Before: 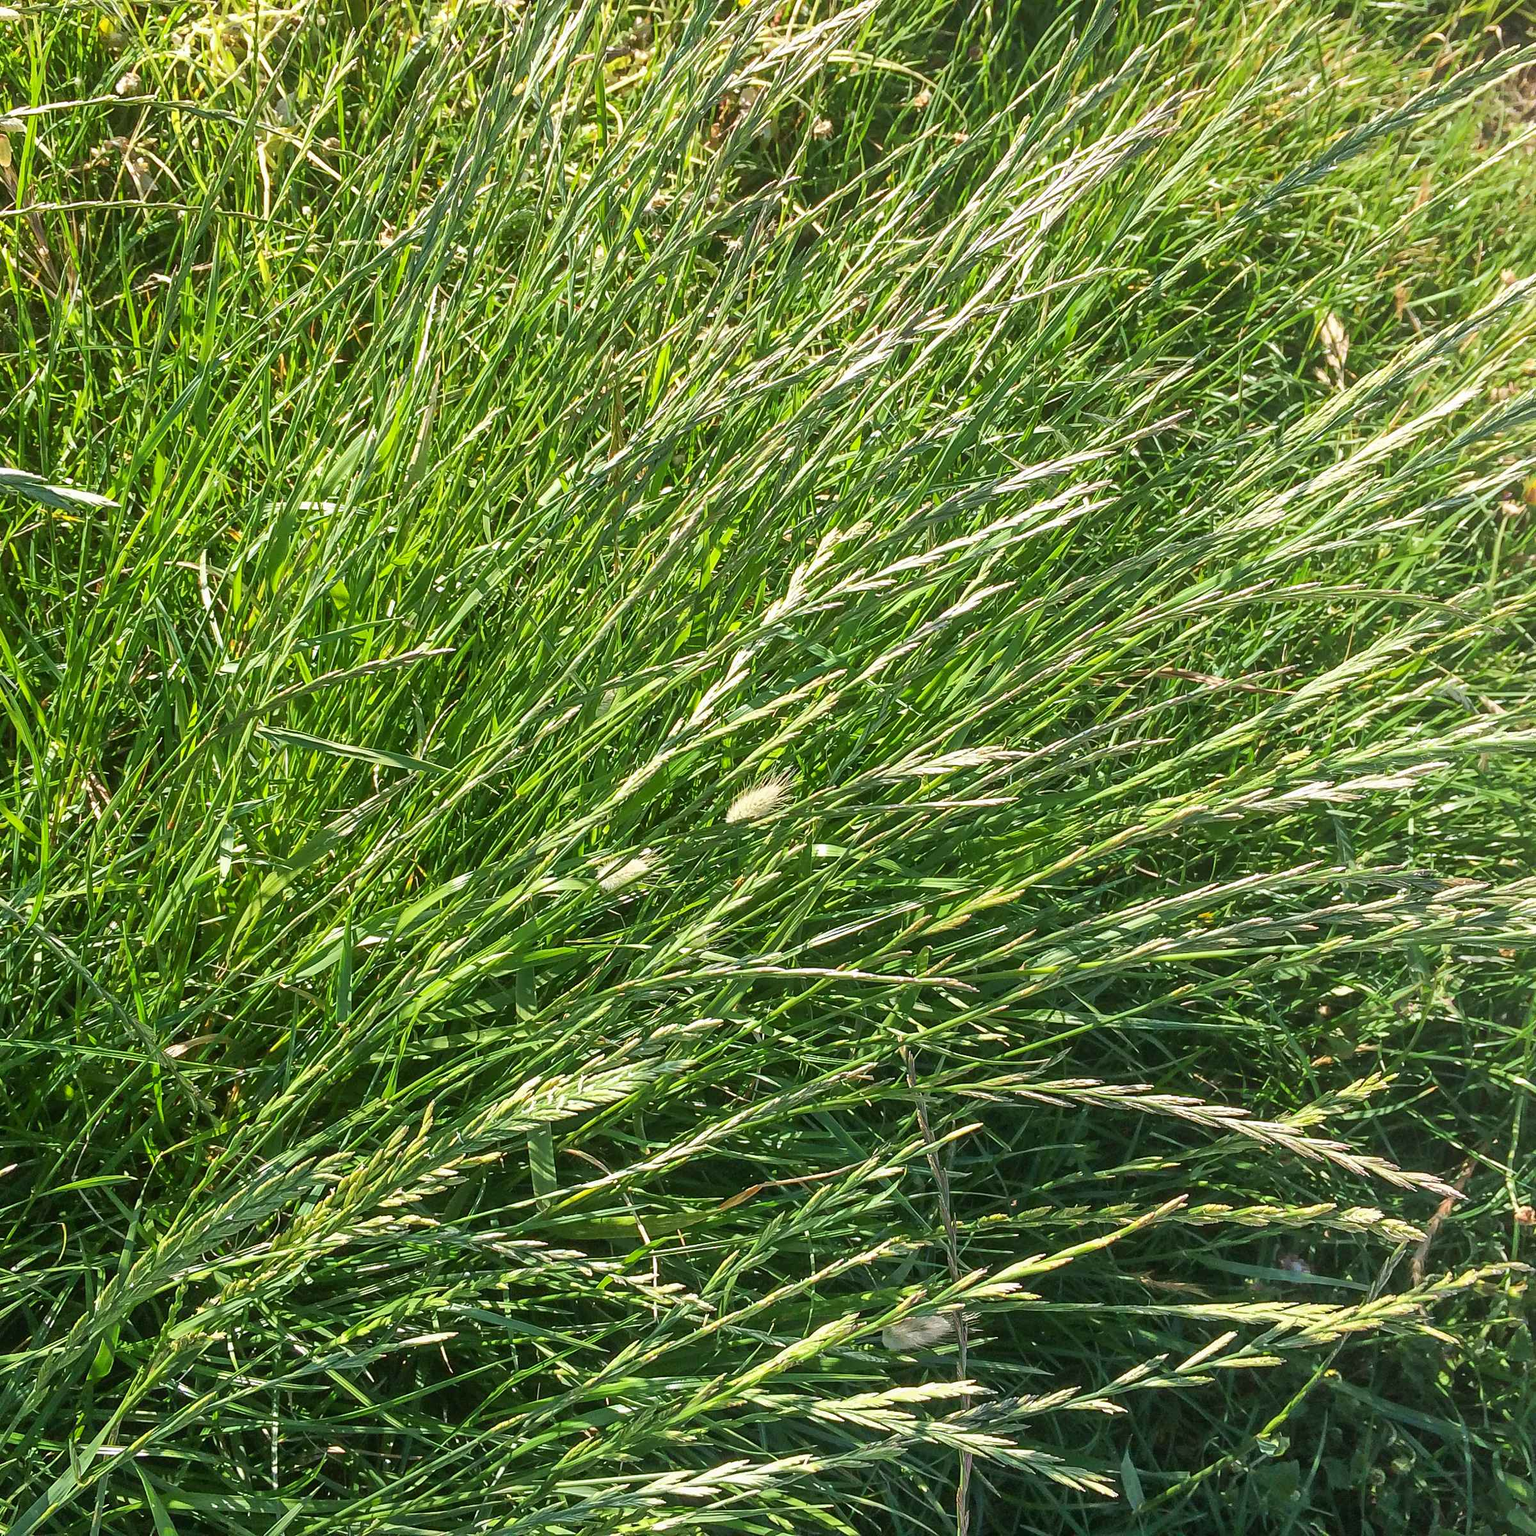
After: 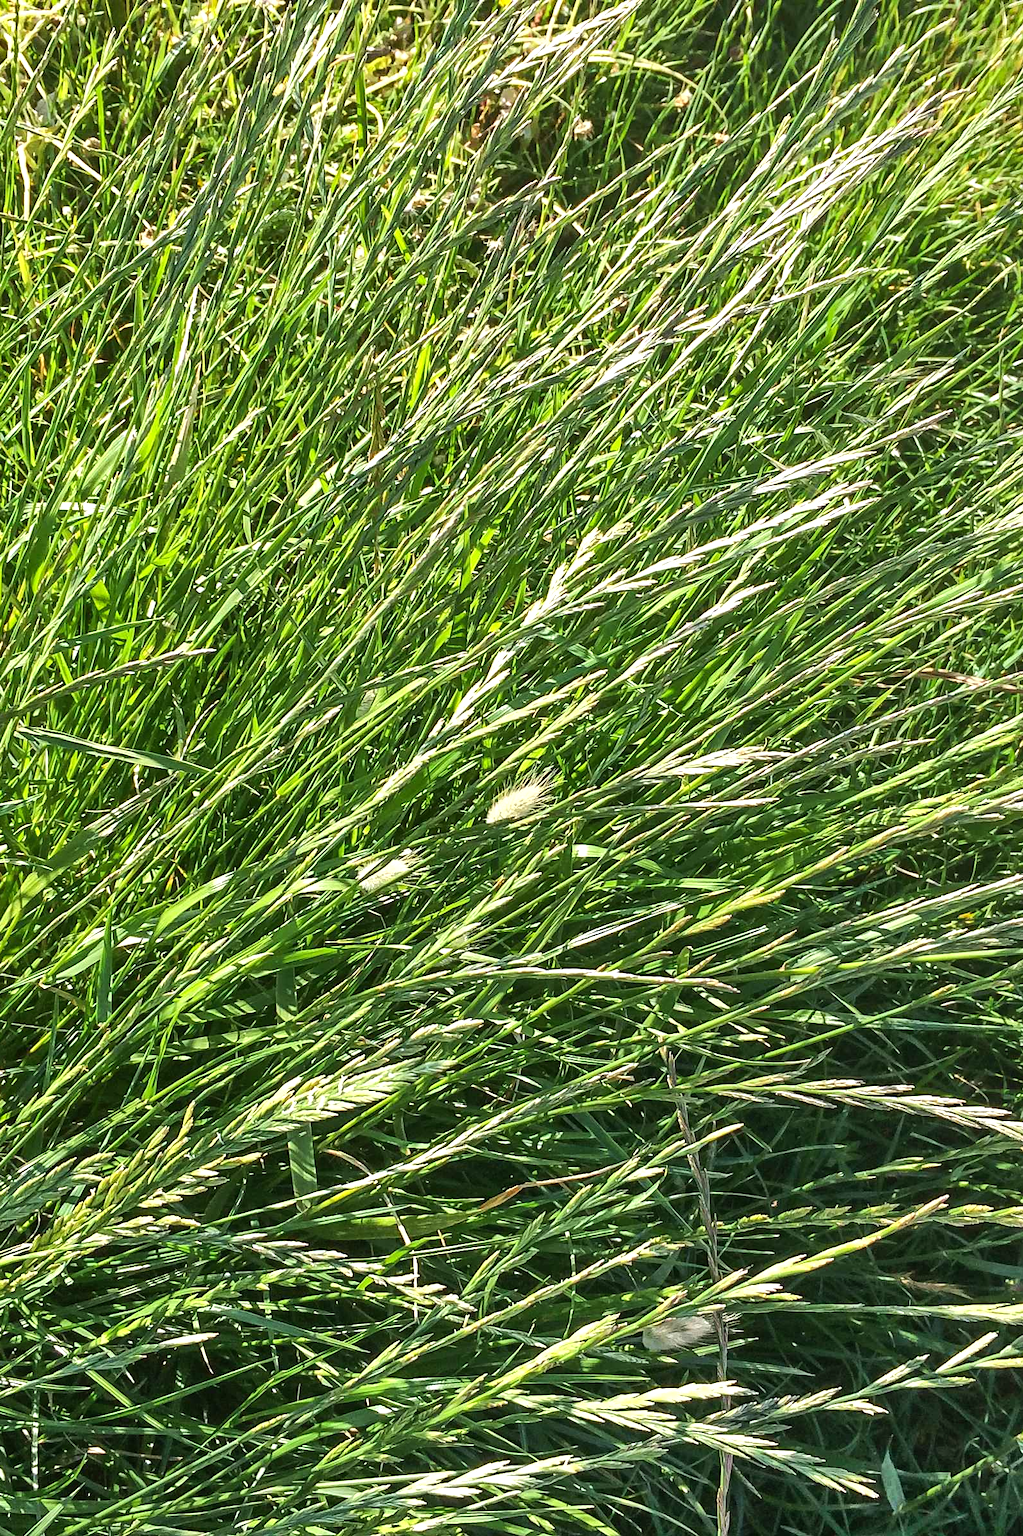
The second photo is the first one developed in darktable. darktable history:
crop and rotate: left 15.636%, right 17.736%
shadows and highlights: soften with gaussian
tone equalizer: -8 EV -0.409 EV, -7 EV -0.383 EV, -6 EV -0.369 EV, -5 EV -0.211 EV, -3 EV 0.25 EV, -2 EV 0.308 EV, -1 EV 0.406 EV, +0 EV 0.421 EV, edges refinement/feathering 500, mask exposure compensation -1.57 EV, preserve details no
